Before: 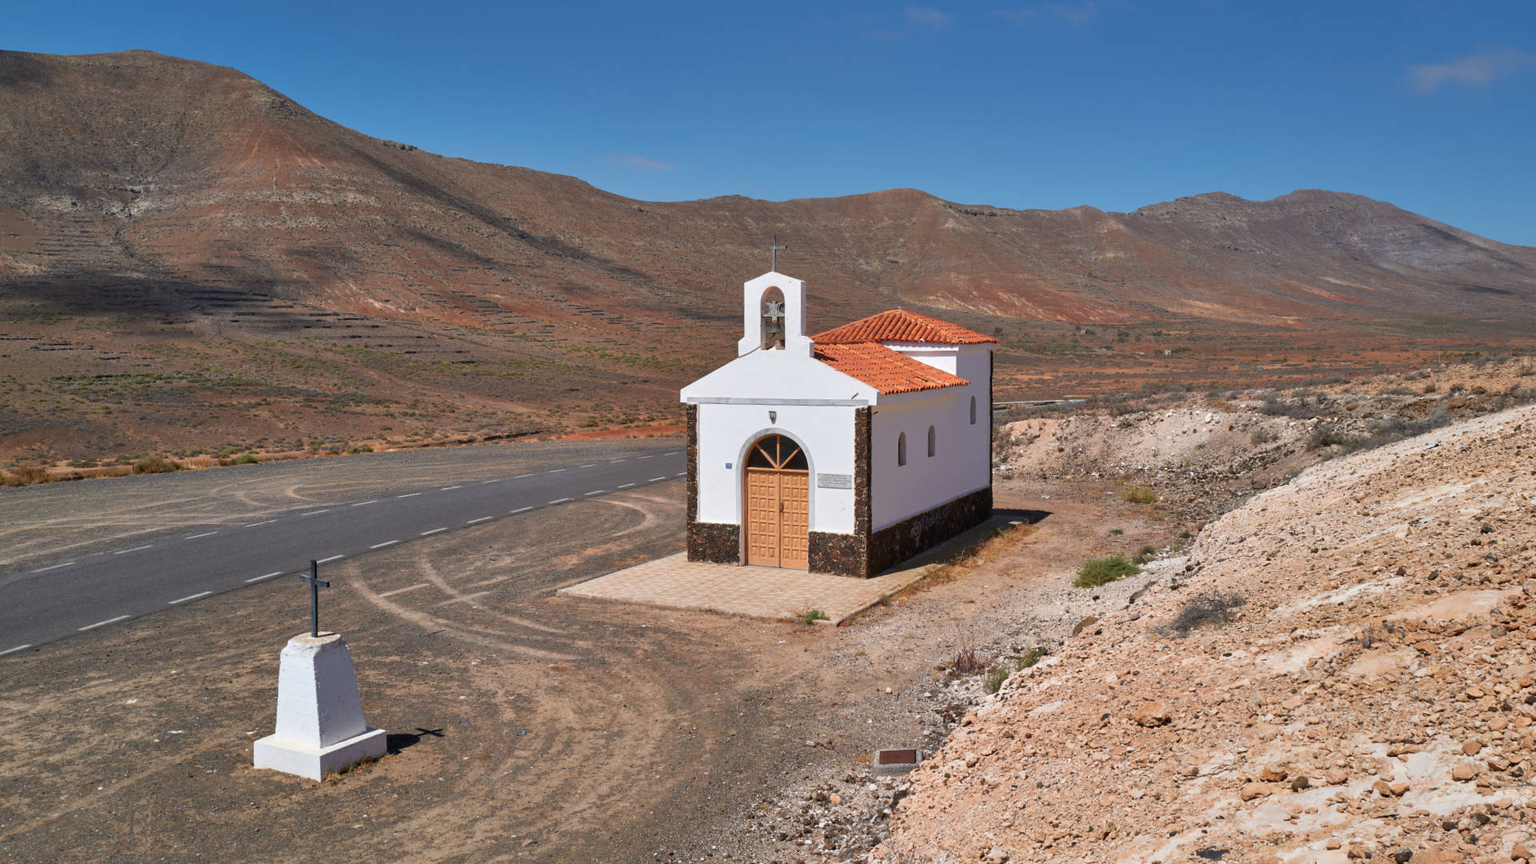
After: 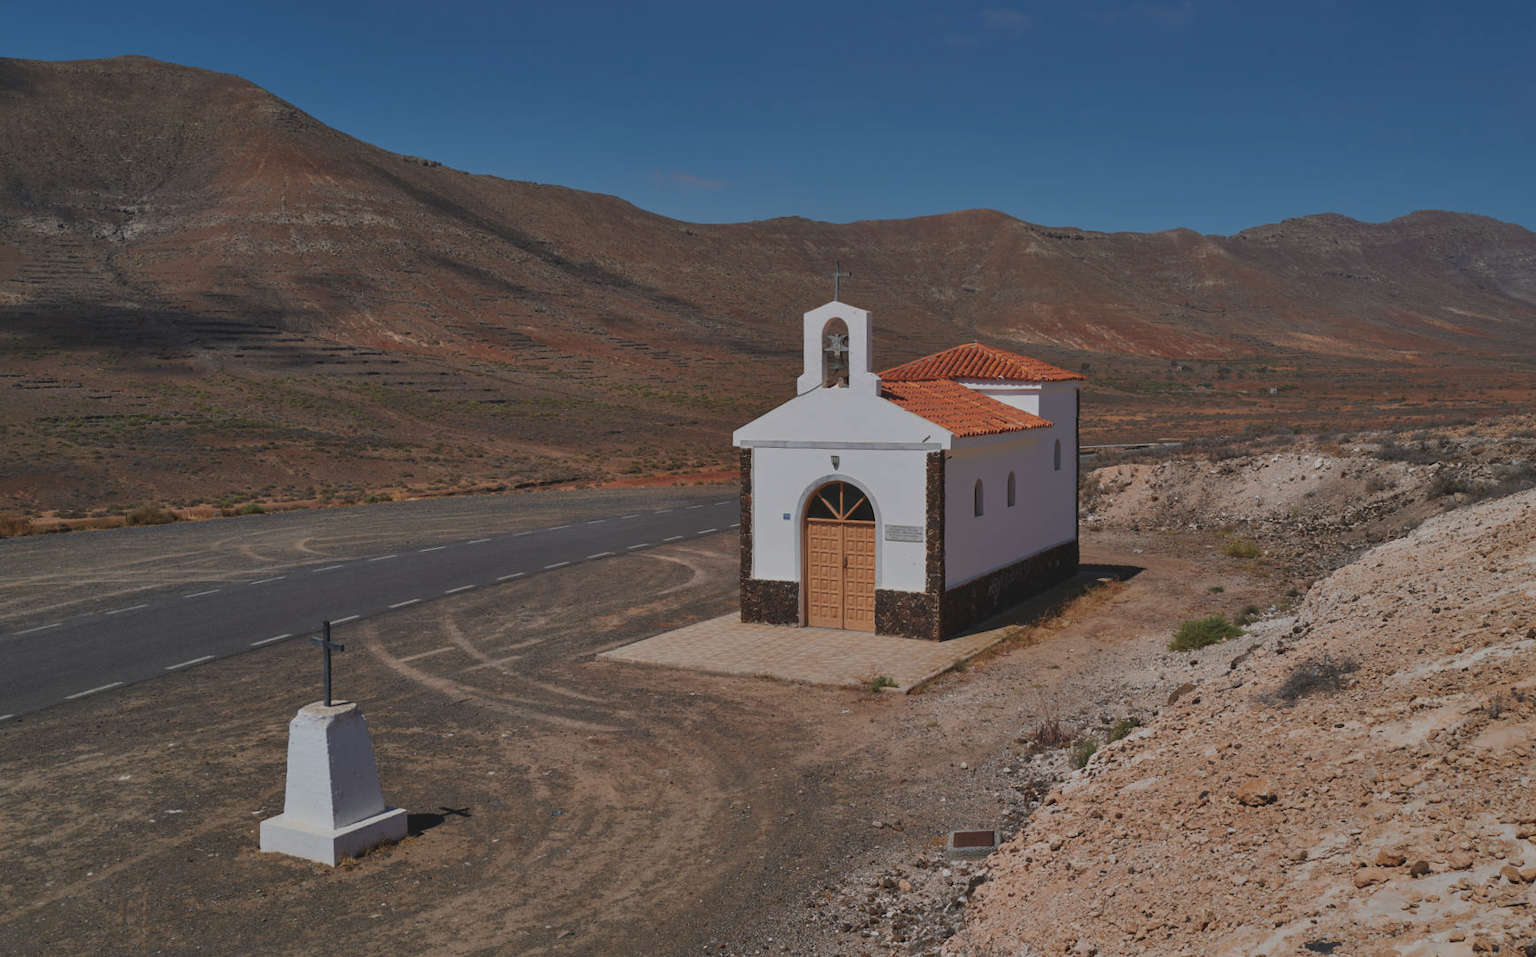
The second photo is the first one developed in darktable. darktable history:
crop and rotate: left 1.285%, right 8.464%
exposure: black level correction -0.018, exposure -1.058 EV, compensate highlight preservation false
